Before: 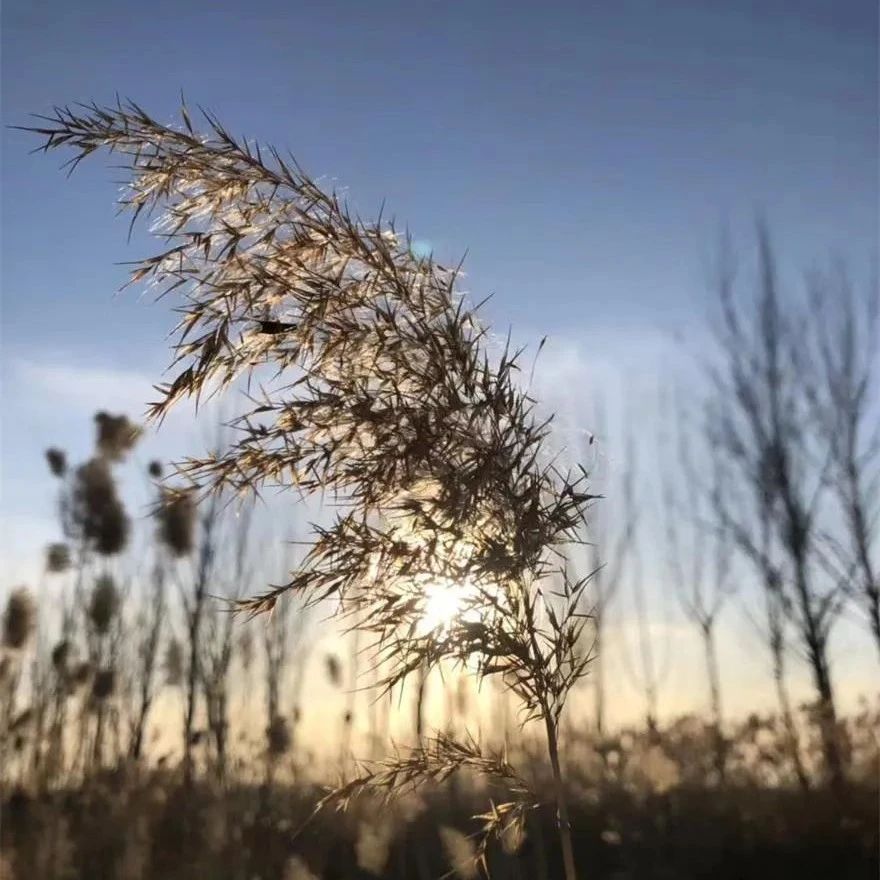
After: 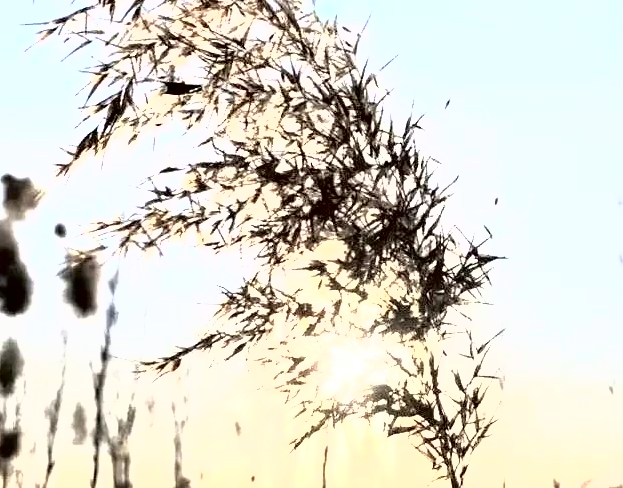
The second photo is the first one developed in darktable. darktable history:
tone curve: curves: ch0 [(0, 0) (0.003, 0.01) (0.011, 0.011) (0.025, 0.008) (0.044, 0.007) (0.069, 0.006) (0.1, 0.005) (0.136, 0.015) (0.177, 0.094) (0.224, 0.241) (0.277, 0.369) (0.335, 0.5) (0.399, 0.648) (0.468, 0.811) (0.543, 0.975) (0.623, 0.989) (0.709, 0.989) (0.801, 0.99) (0.898, 0.99) (1, 1)], color space Lab, independent channels, preserve colors none
crop: left 10.886%, top 27.161%, right 18.265%, bottom 17.29%
